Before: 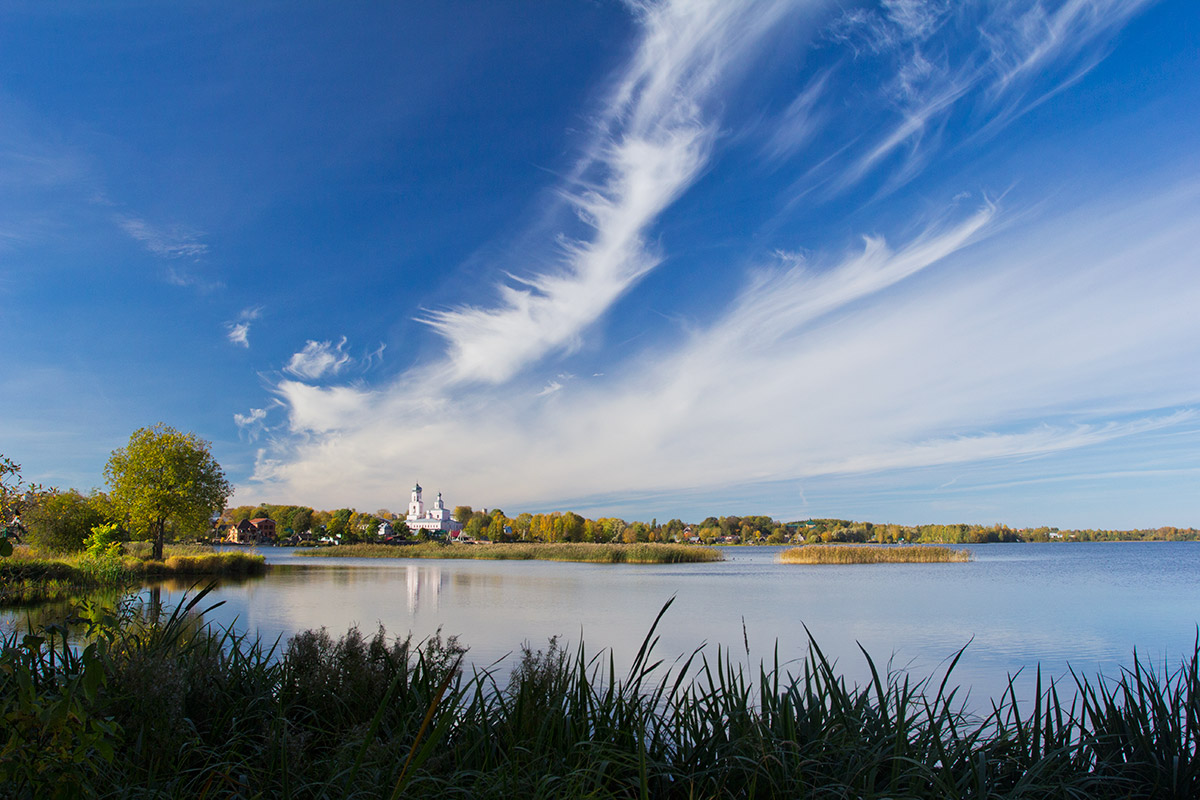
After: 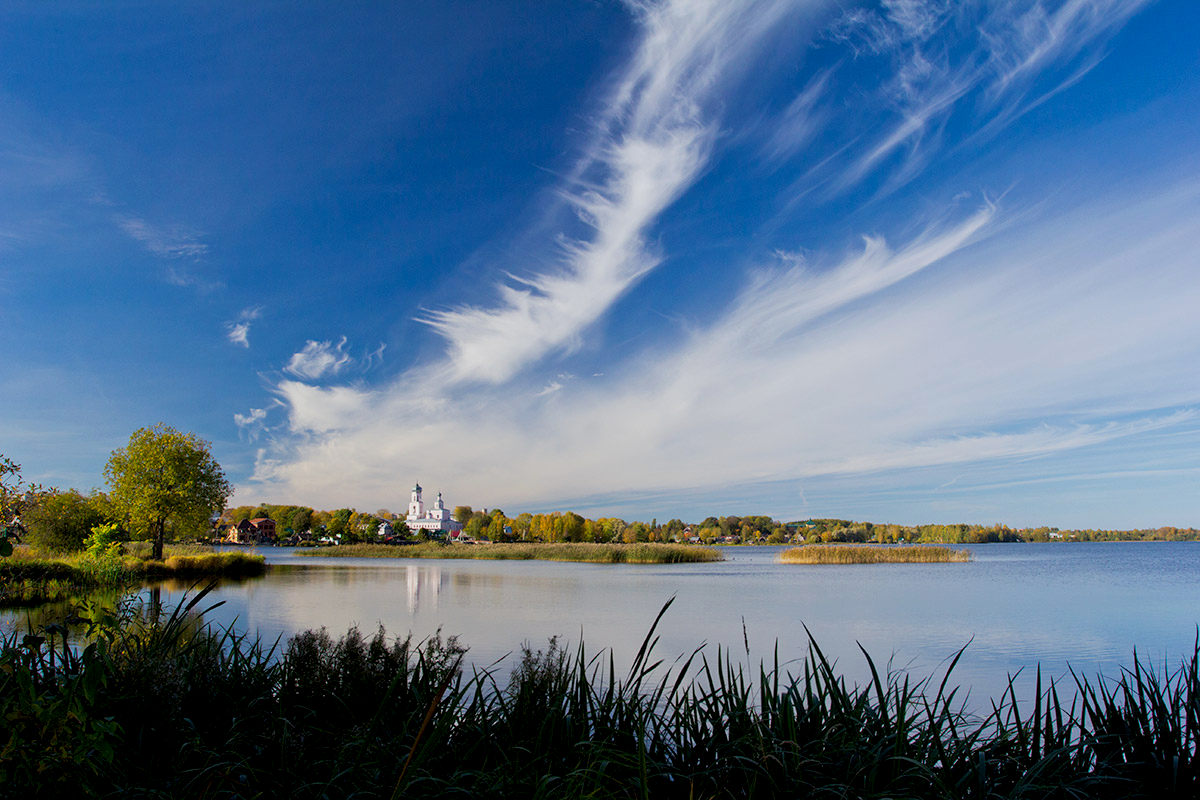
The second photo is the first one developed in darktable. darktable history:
exposure: black level correction 0.009, exposure -0.162 EV, compensate highlight preservation false
